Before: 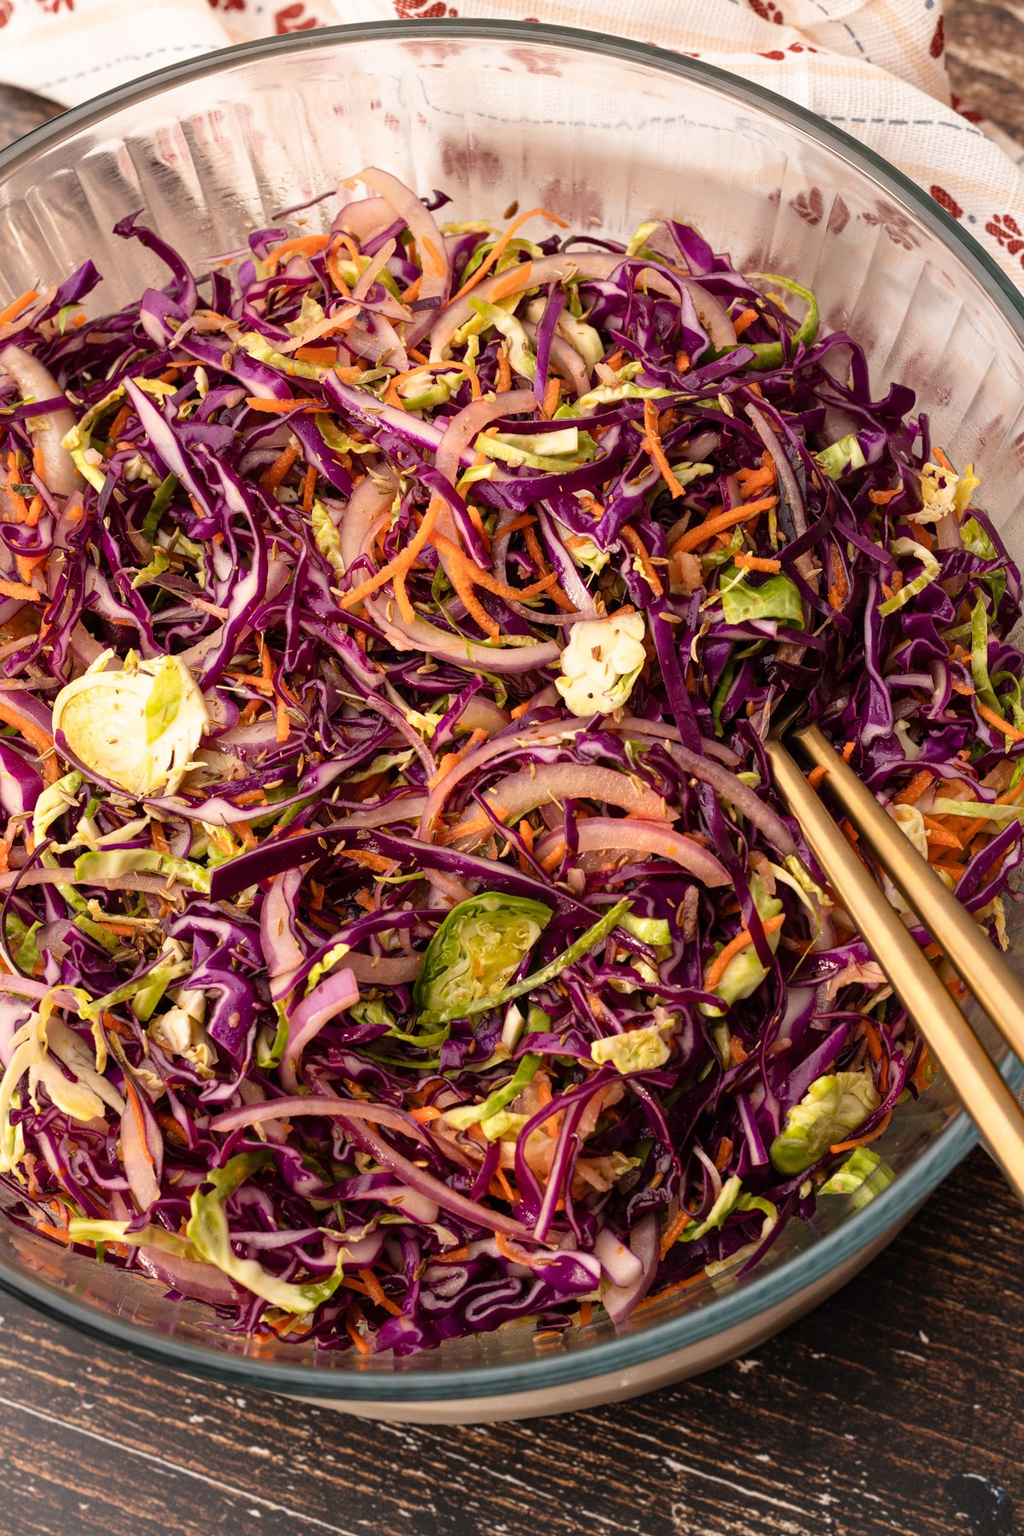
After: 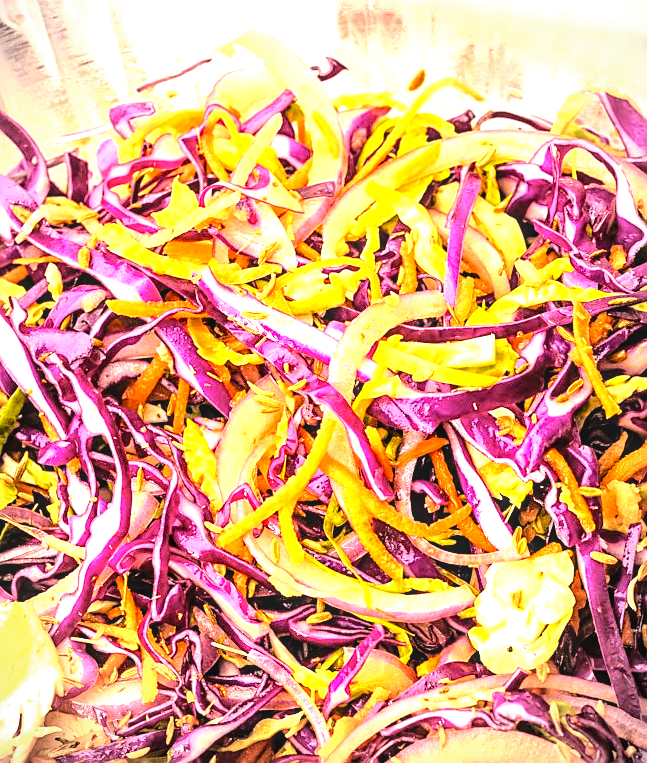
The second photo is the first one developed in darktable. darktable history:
crop: left 15.221%, top 9.268%, right 30.794%, bottom 48.308%
tone equalizer: -8 EV -0.781 EV, -7 EV -0.686 EV, -6 EV -0.625 EV, -5 EV -0.378 EV, -3 EV 0.378 EV, -2 EV 0.6 EV, -1 EV 0.689 EV, +0 EV 0.768 EV
tone curve: curves: ch0 [(0, 0.011) (0.104, 0.085) (0.236, 0.234) (0.398, 0.507) (0.498, 0.621) (0.65, 0.757) (0.835, 0.883) (1, 0.961)]; ch1 [(0, 0) (0.353, 0.344) (0.43, 0.401) (0.479, 0.476) (0.502, 0.502) (0.54, 0.542) (0.602, 0.613) (0.638, 0.668) (0.693, 0.727) (1, 1)]; ch2 [(0, 0) (0.34, 0.314) (0.434, 0.43) (0.5, 0.506) (0.521, 0.54) (0.54, 0.56) (0.595, 0.613) (0.644, 0.729) (1, 1)], color space Lab, independent channels, preserve colors none
sharpen: on, module defaults
local contrast: on, module defaults
levels: white 99.98%, levels [0.029, 0.545, 0.971]
vignetting: unbound false
exposure: black level correction 0, exposure 1.543 EV, compensate exposure bias true, compensate highlight preservation false
